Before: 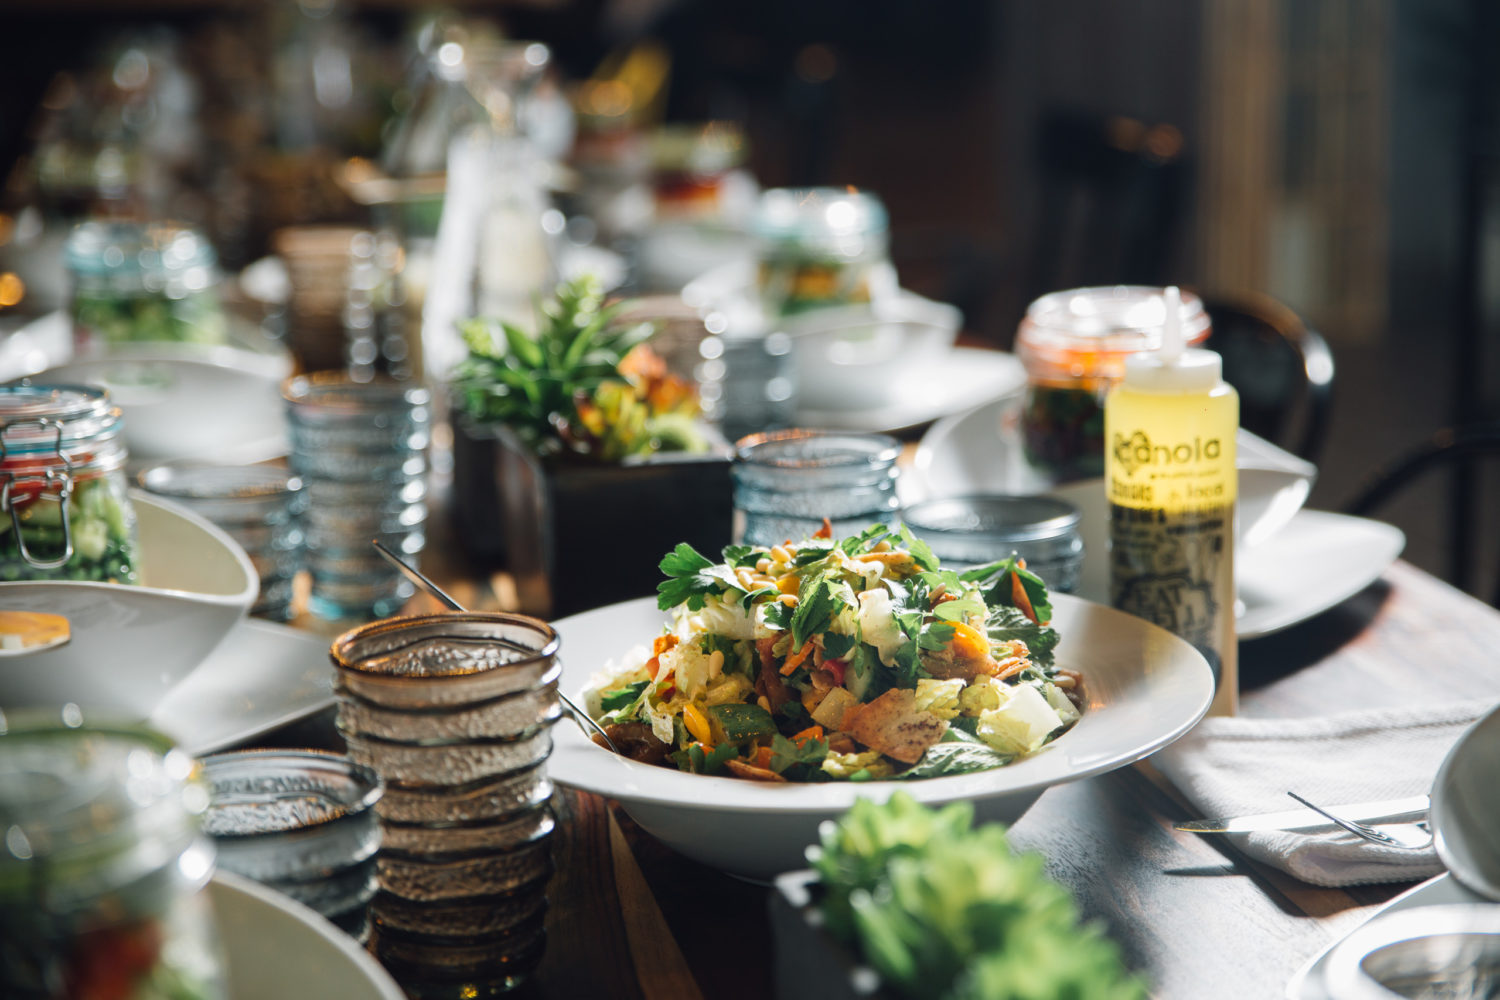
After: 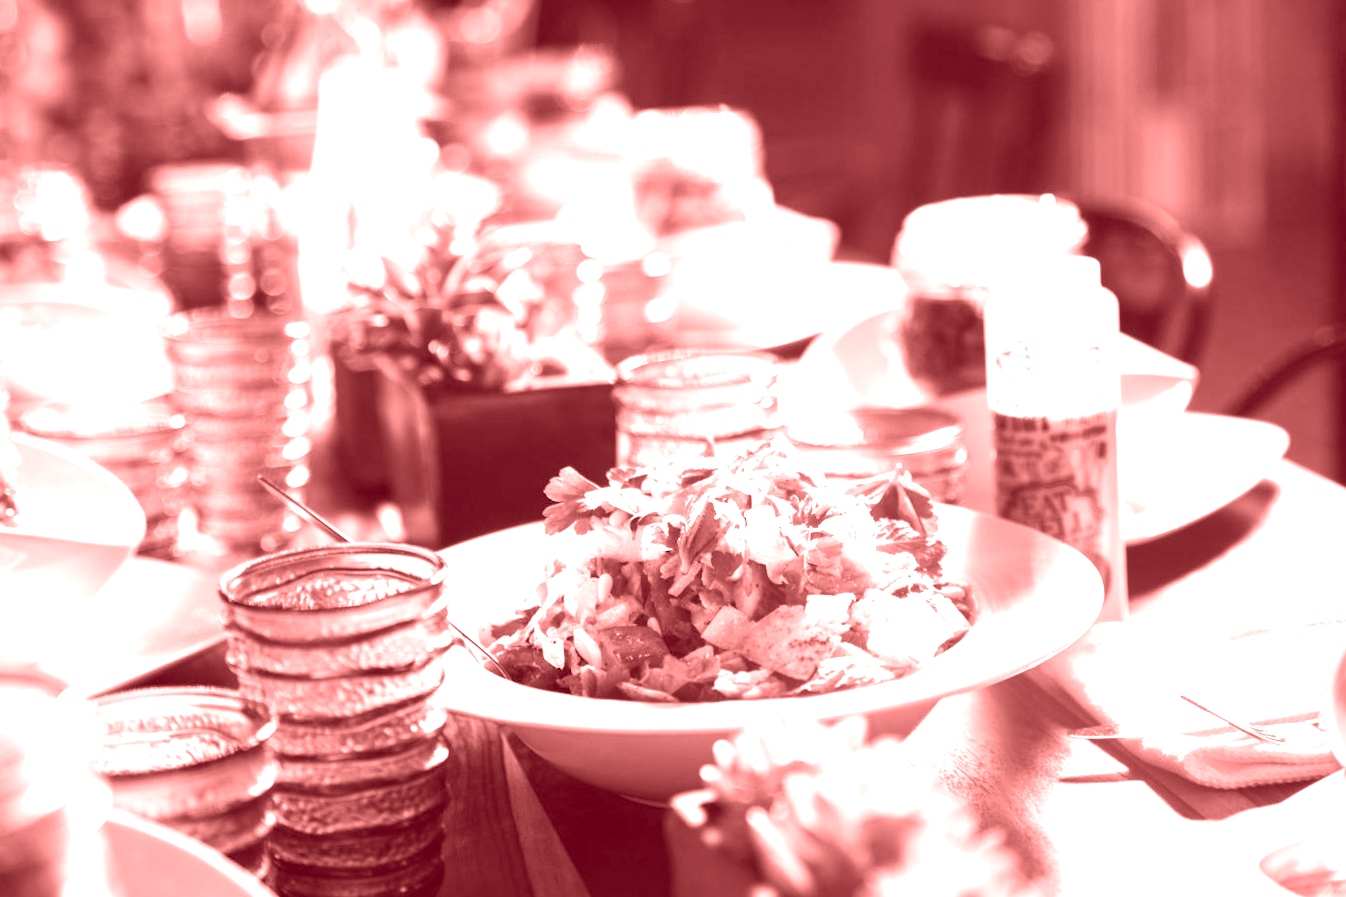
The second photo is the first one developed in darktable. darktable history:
crop and rotate: angle 1.96°, left 5.673%, top 5.673%
exposure: black level correction 0.001, exposure 1.3 EV, compensate highlight preservation false
colorize: saturation 60%, source mix 100%
